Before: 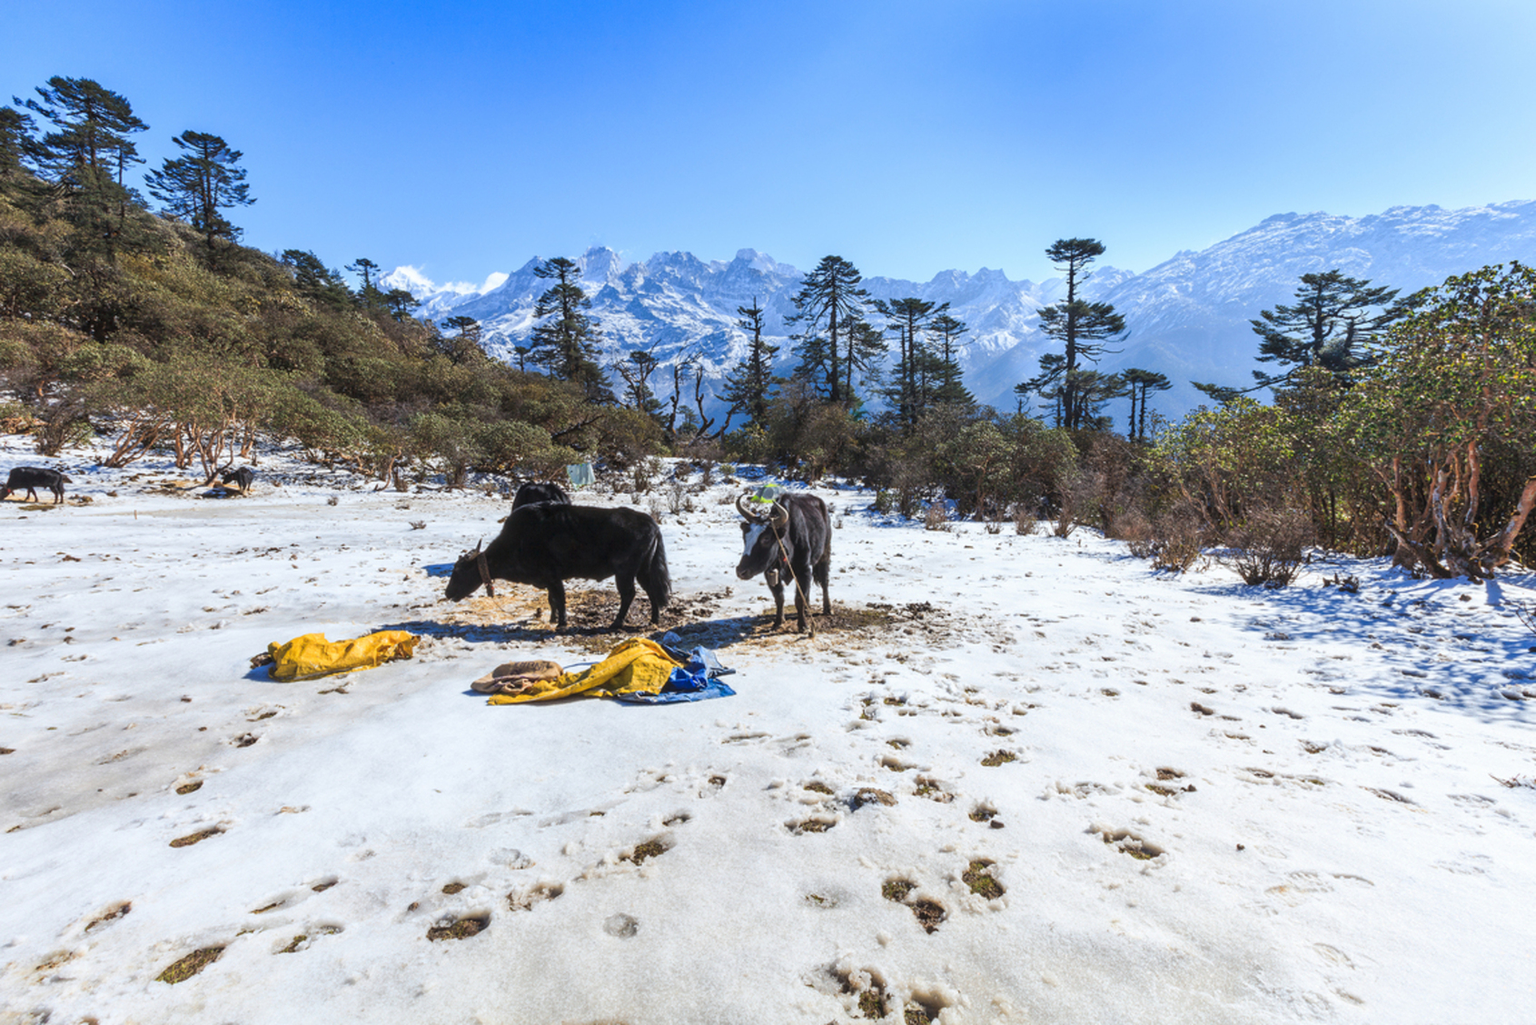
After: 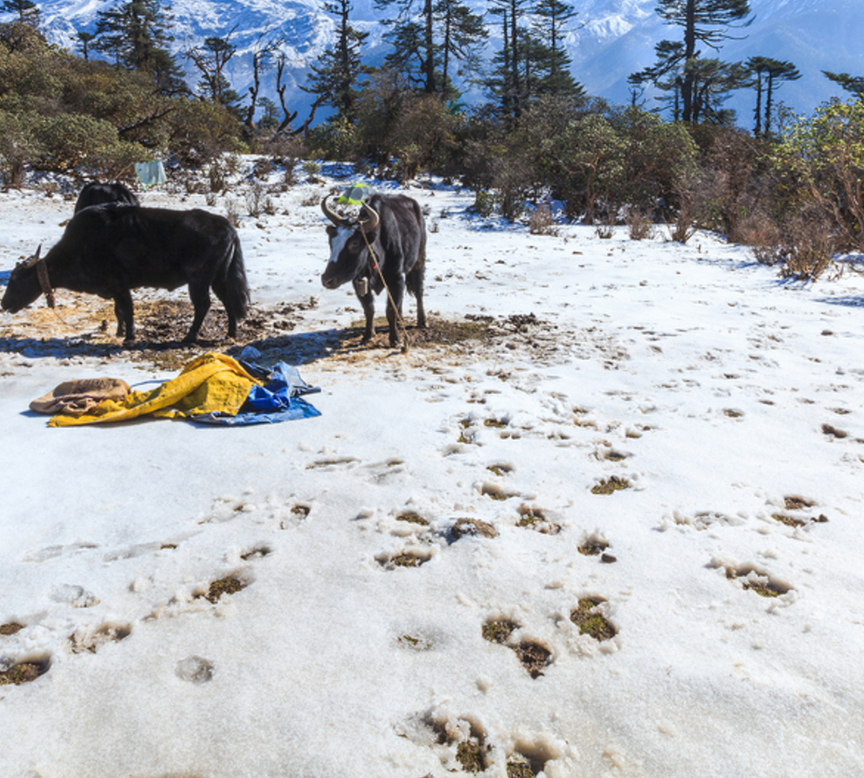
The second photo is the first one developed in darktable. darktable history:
crop and rotate: left 29.003%, top 31.021%, right 19.864%
